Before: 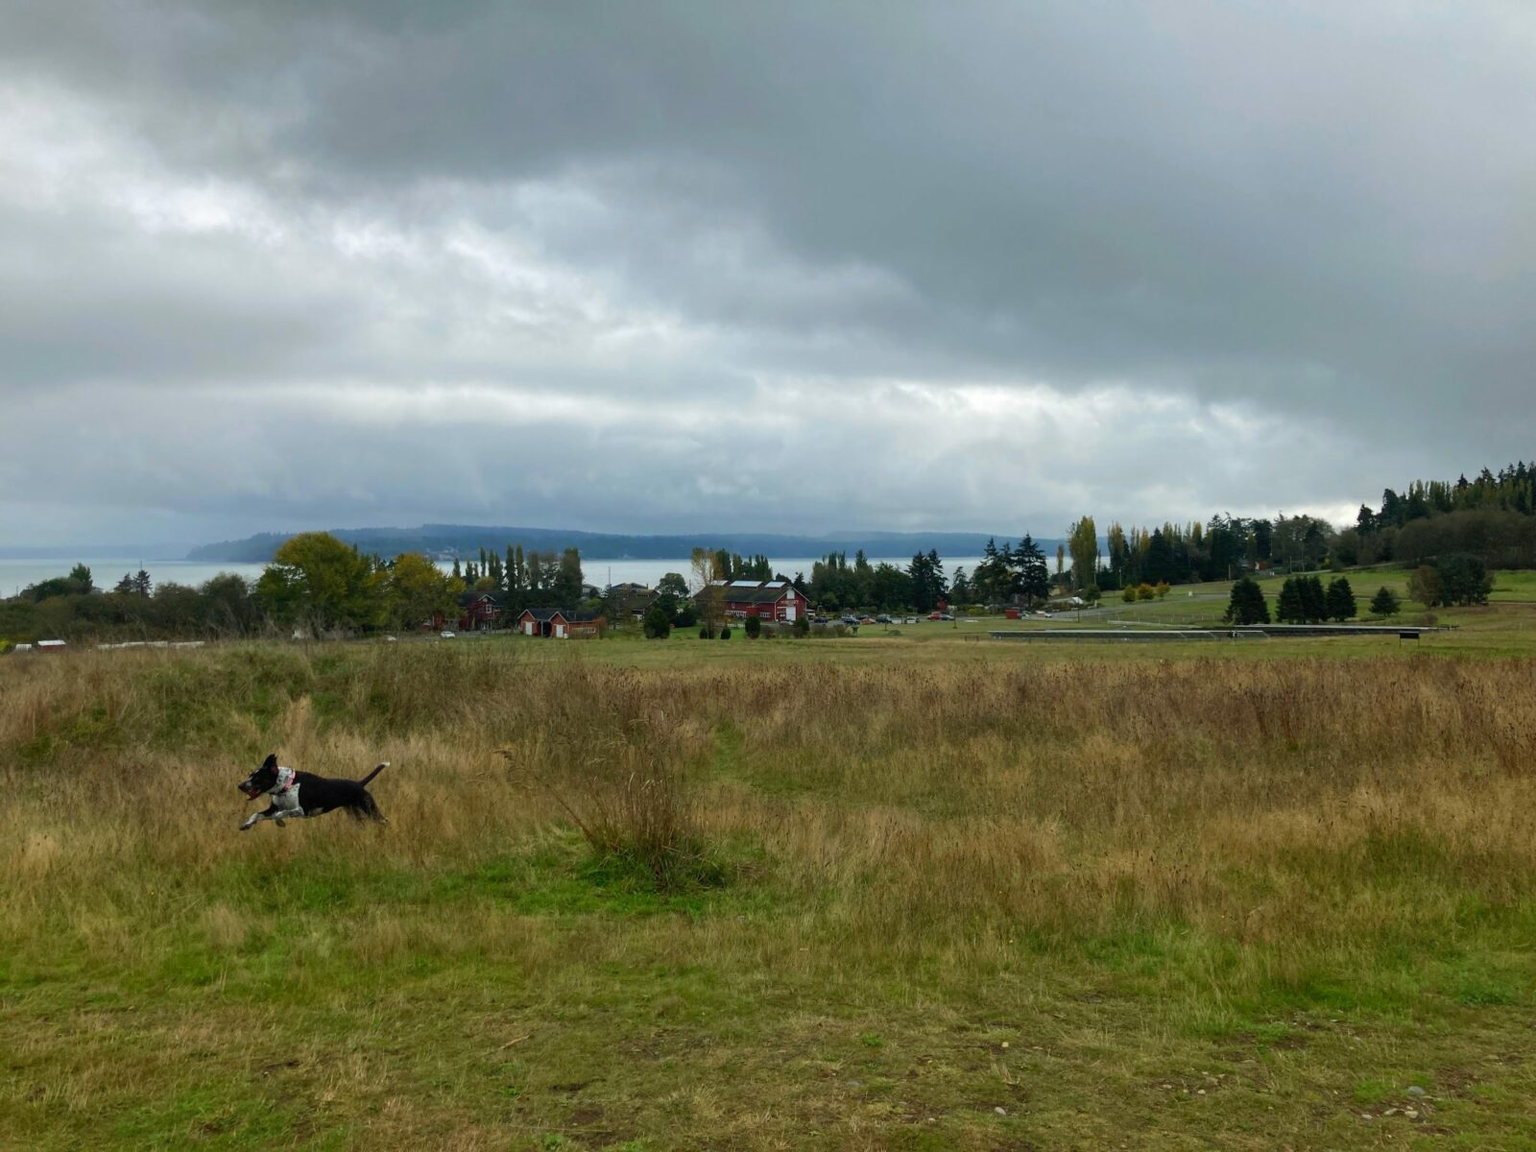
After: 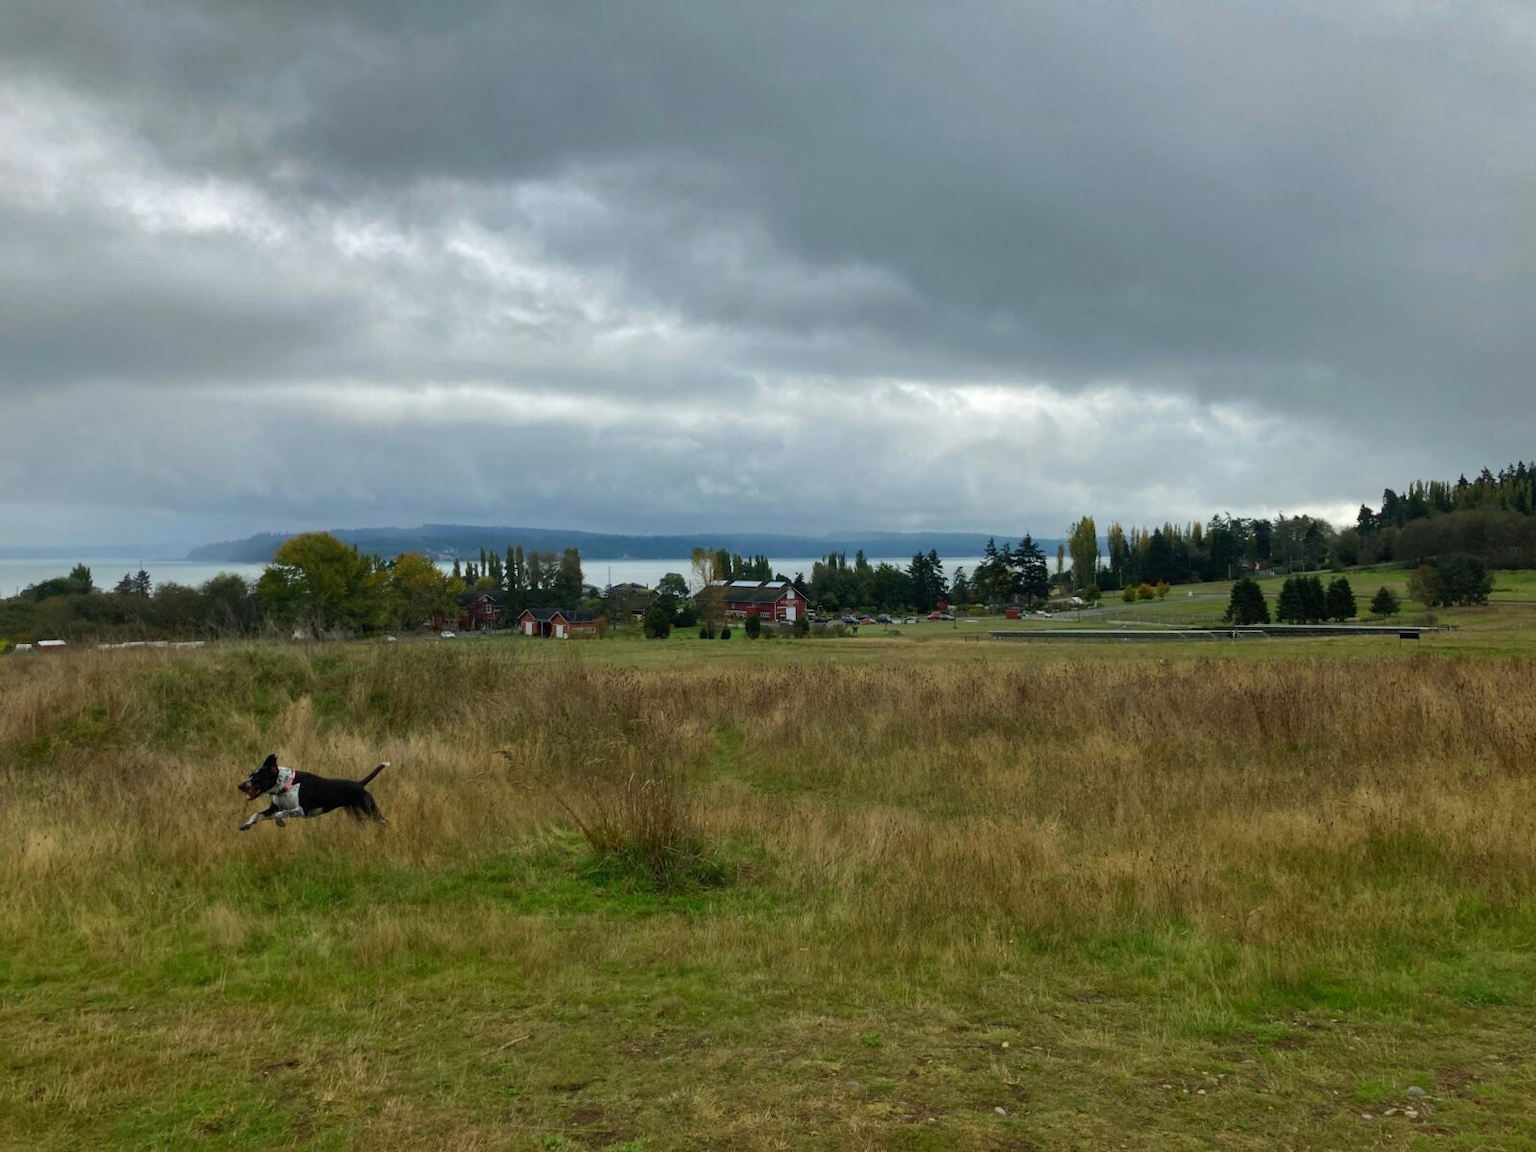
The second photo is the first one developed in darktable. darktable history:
shadows and highlights: radius 108.52, shadows 23.73, highlights -59.32, low approximation 0.01, soften with gaussian
base curve: curves: ch0 [(0, 0) (0.472, 0.455) (1, 1)], preserve colors none
